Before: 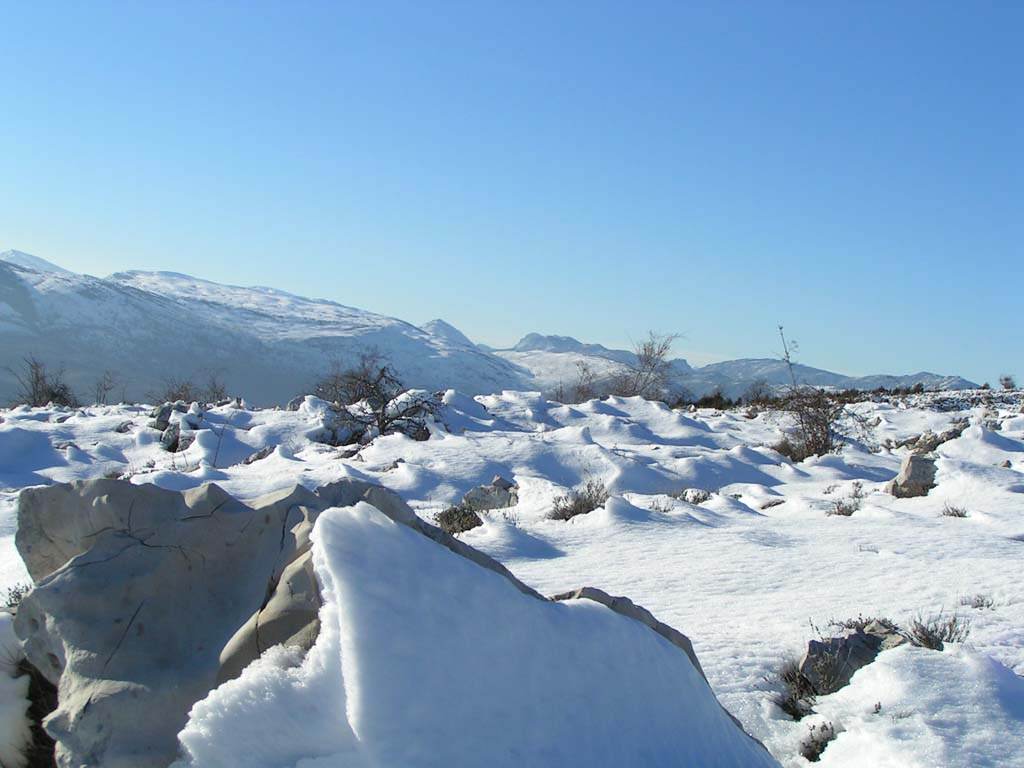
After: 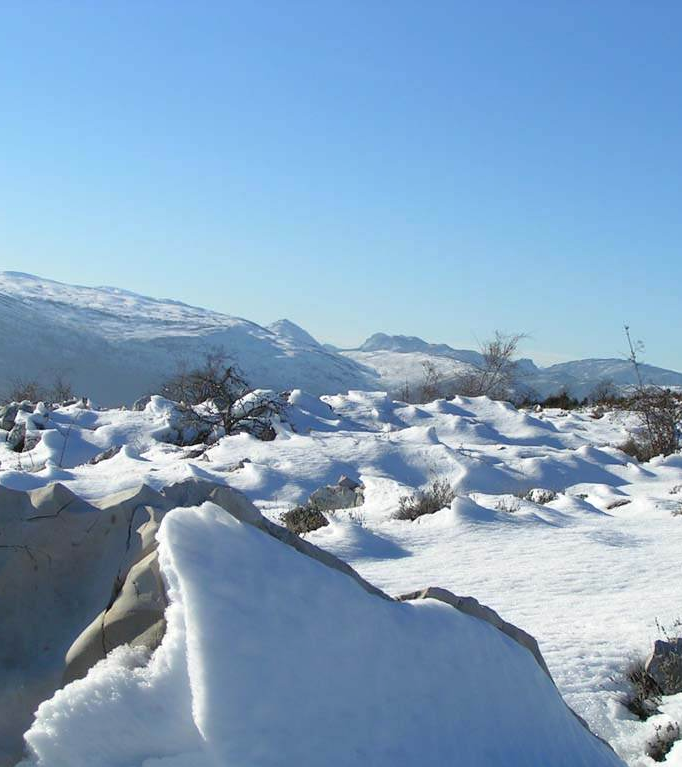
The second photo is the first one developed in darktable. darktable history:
crop and rotate: left 15.055%, right 18.278%
tone equalizer: -8 EV -1.84 EV, -7 EV -1.16 EV, -6 EV -1.62 EV, smoothing diameter 25%, edges refinement/feathering 10, preserve details guided filter
